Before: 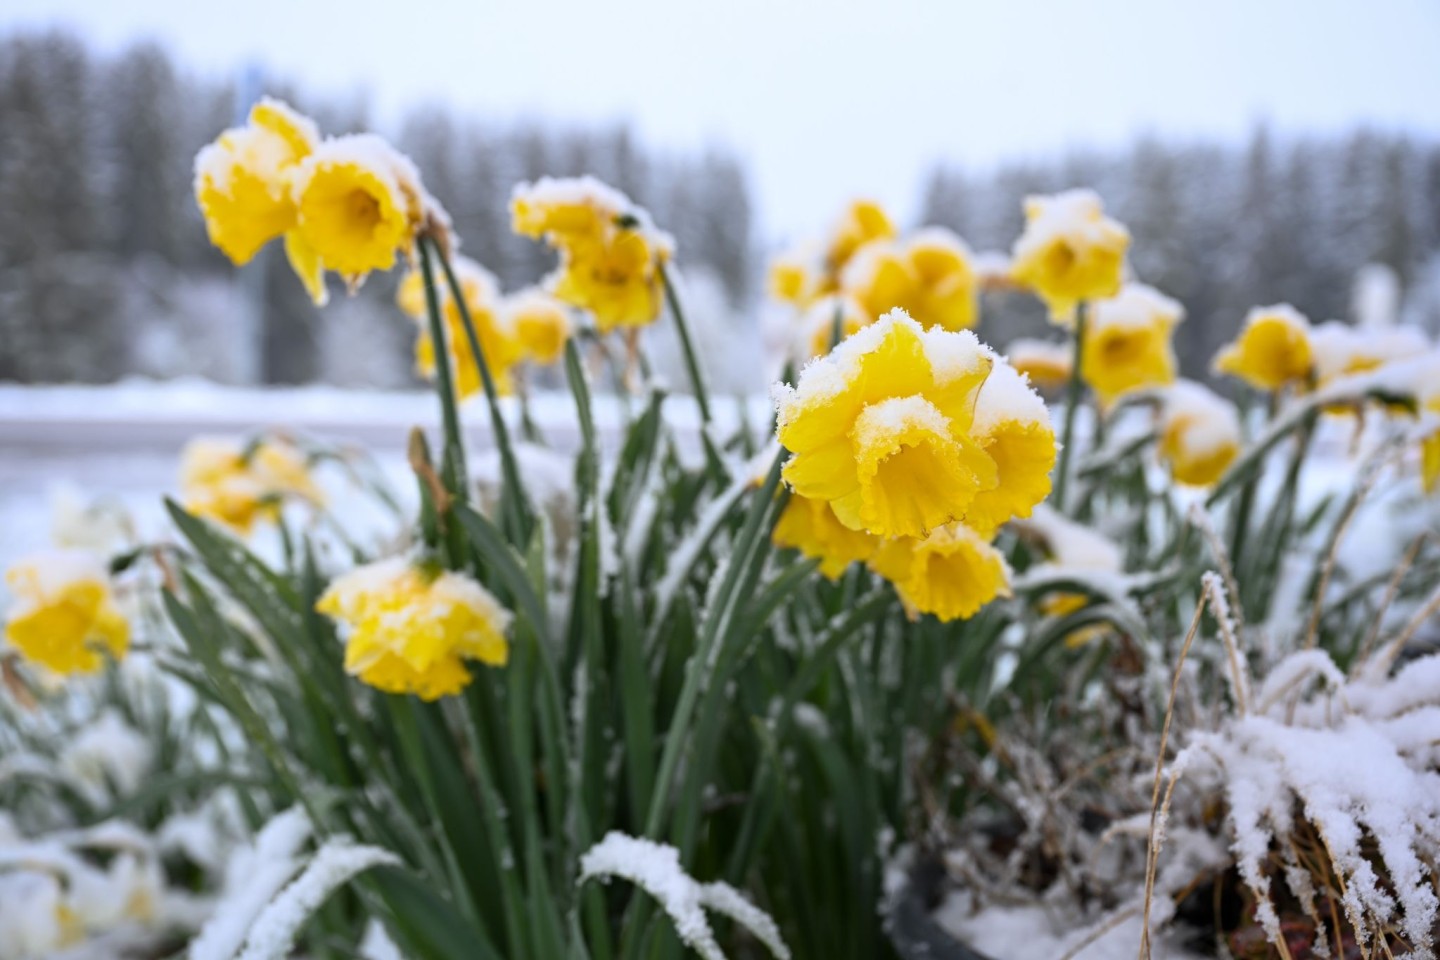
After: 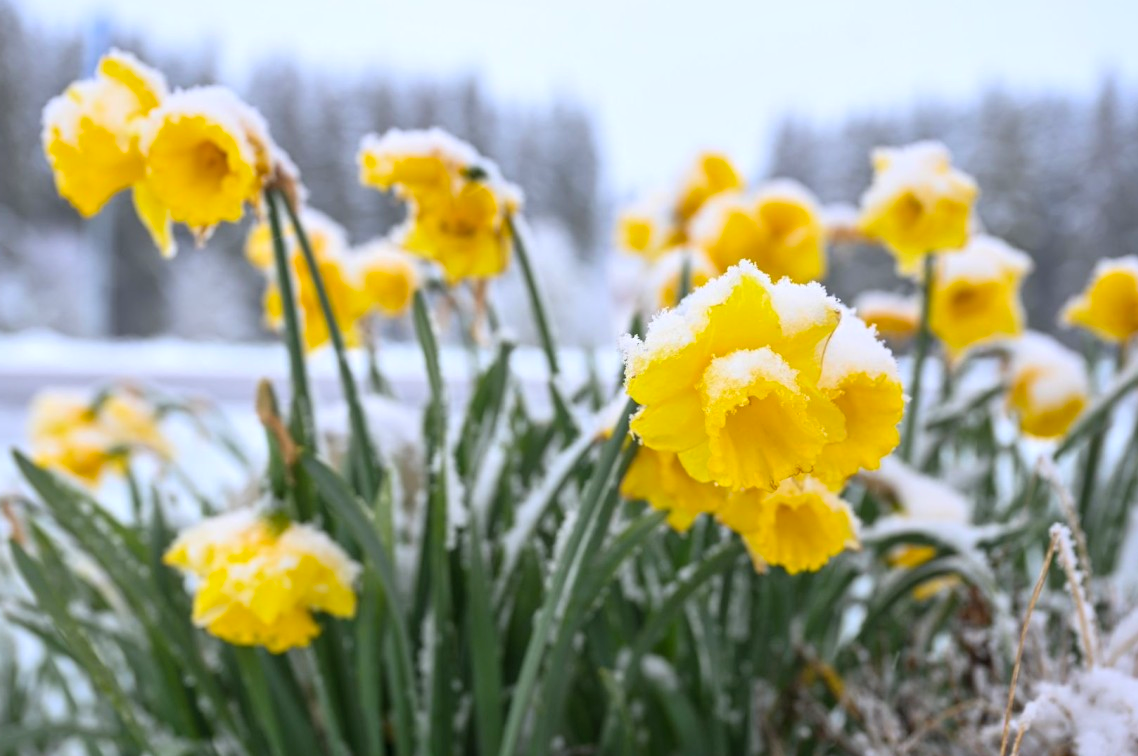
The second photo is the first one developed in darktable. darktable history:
contrast brightness saturation: brightness 0.088, saturation 0.195
crop and rotate: left 10.57%, top 5.083%, right 10.398%, bottom 16.1%
local contrast: mode bilateral grid, contrast 20, coarseness 50, detail 119%, midtone range 0.2
